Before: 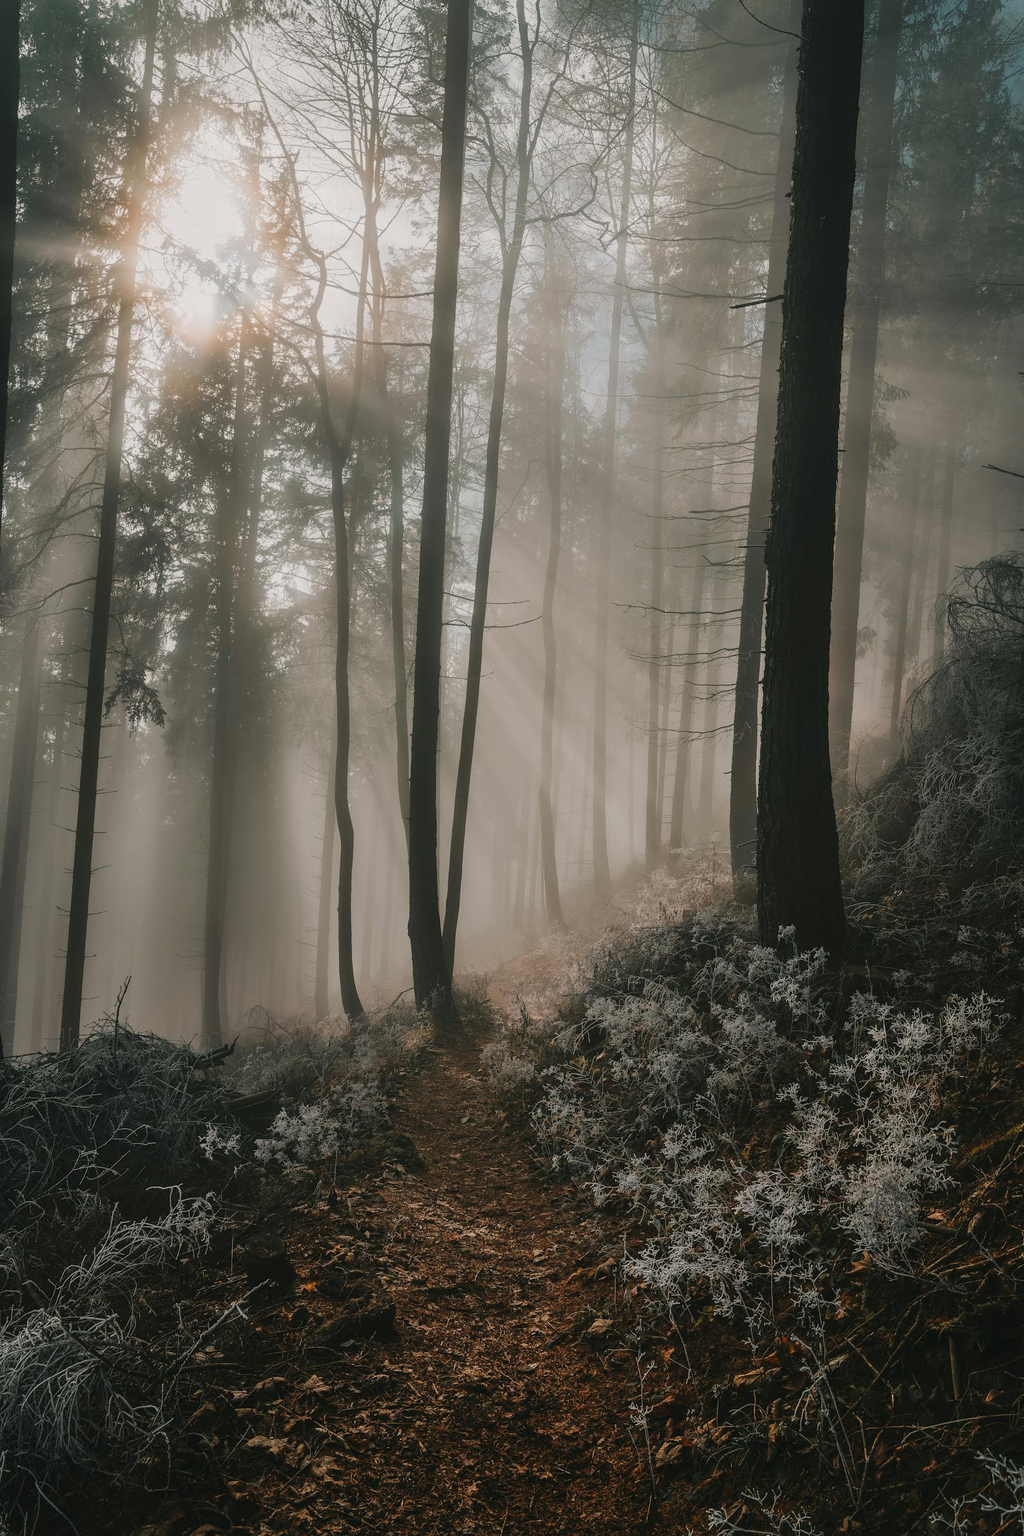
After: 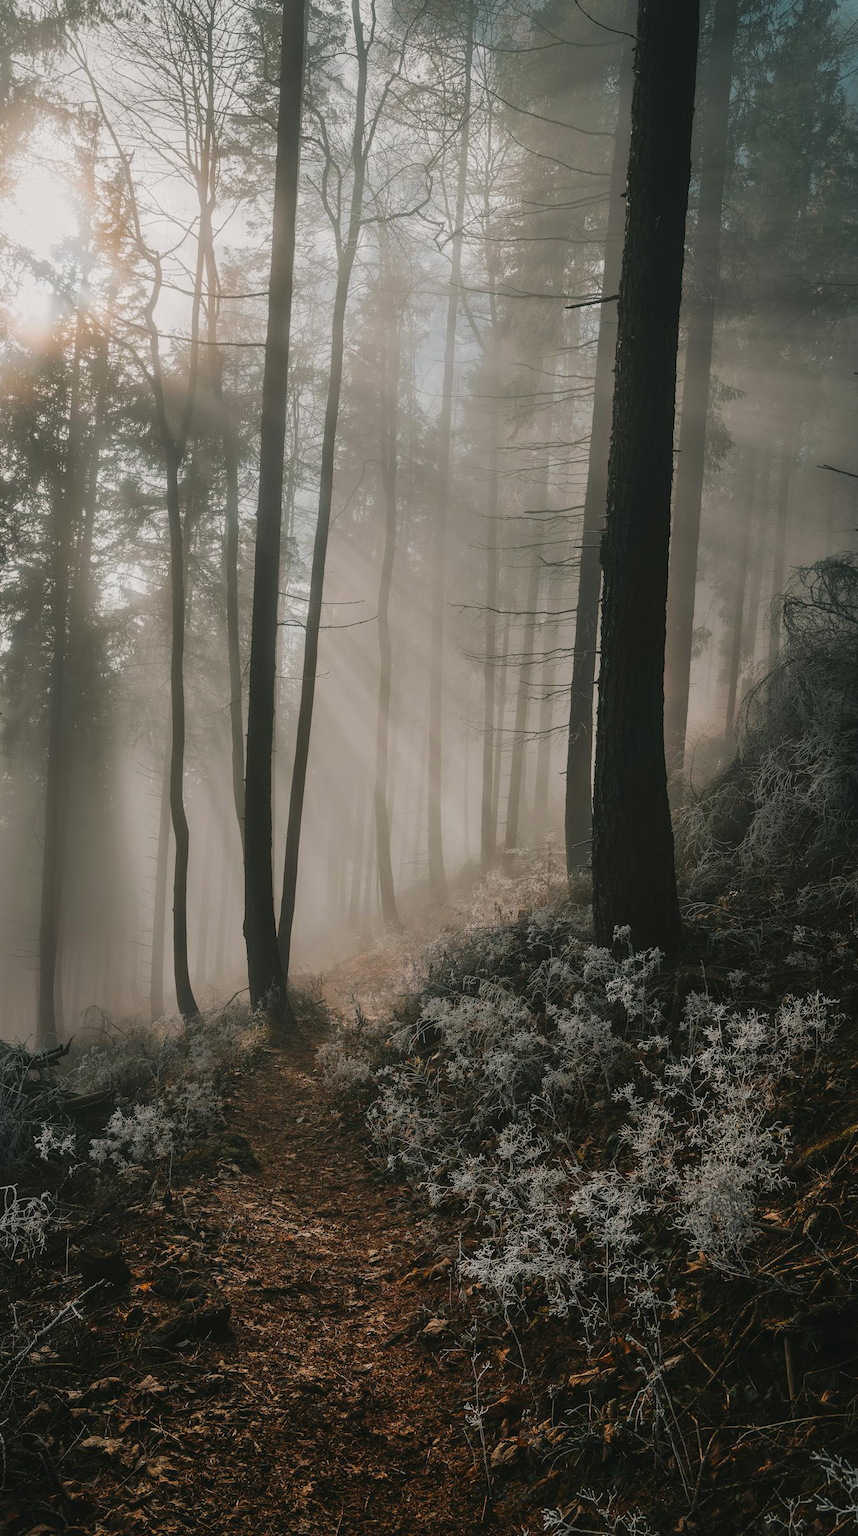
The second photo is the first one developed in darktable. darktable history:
crop: left 16.16%
